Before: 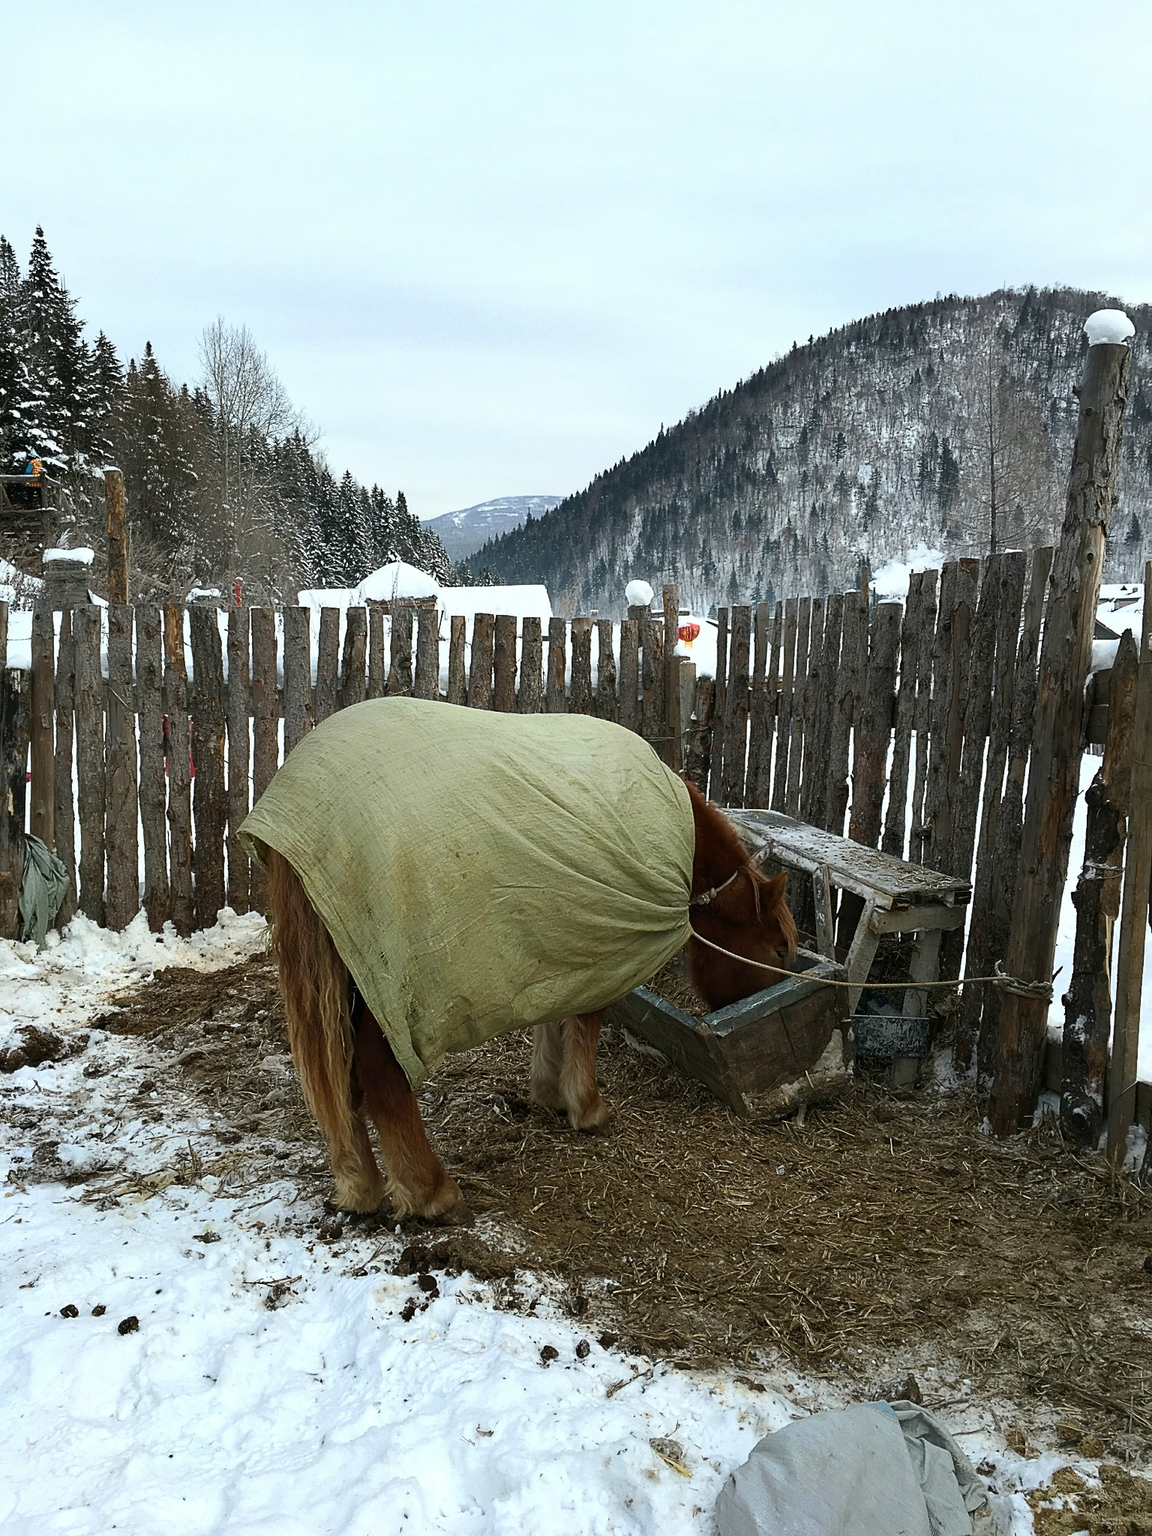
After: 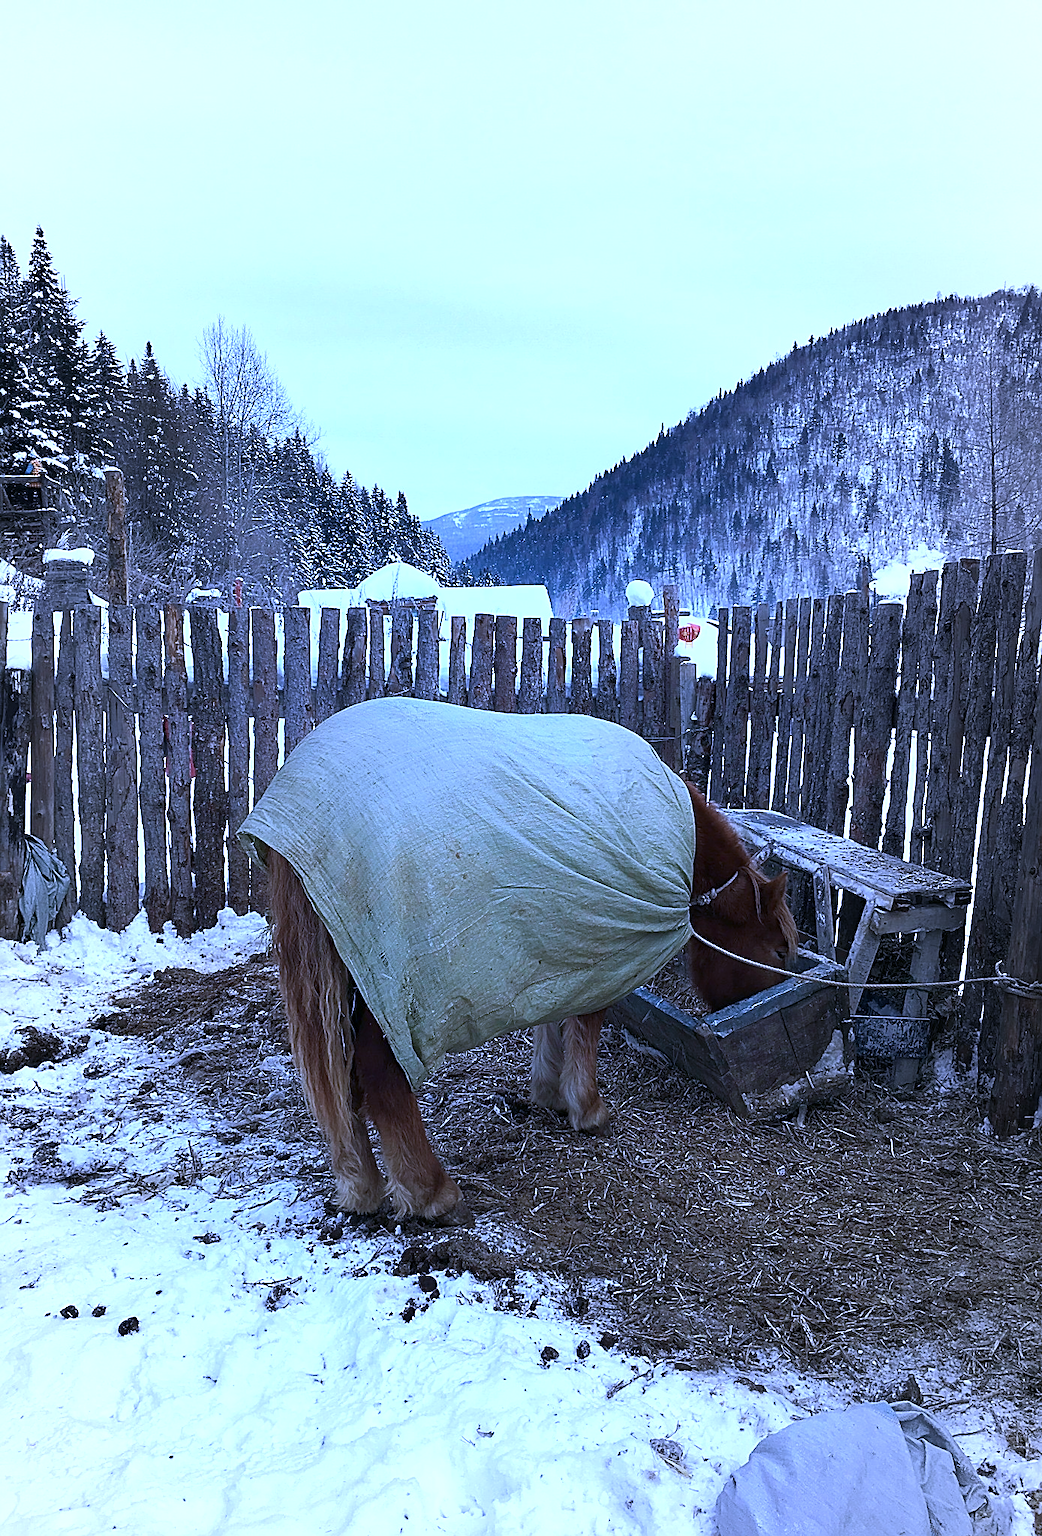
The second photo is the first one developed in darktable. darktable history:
exposure: exposure 0.2 EV, compensate highlight preservation false
vignetting: fall-off start 18.21%, fall-off radius 137.95%, brightness -0.207, center (-0.078, 0.066), width/height ratio 0.62, shape 0.59
sharpen: on, module defaults
color calibration: output R [1.063, -0.012, -0.003, 0], output B [-0.079, 0.047, 1, 0], illuminant custom, x 0.46, y 0.43, temperature 2642.66 K
crop: right 9.509%, bottom 0.031%
